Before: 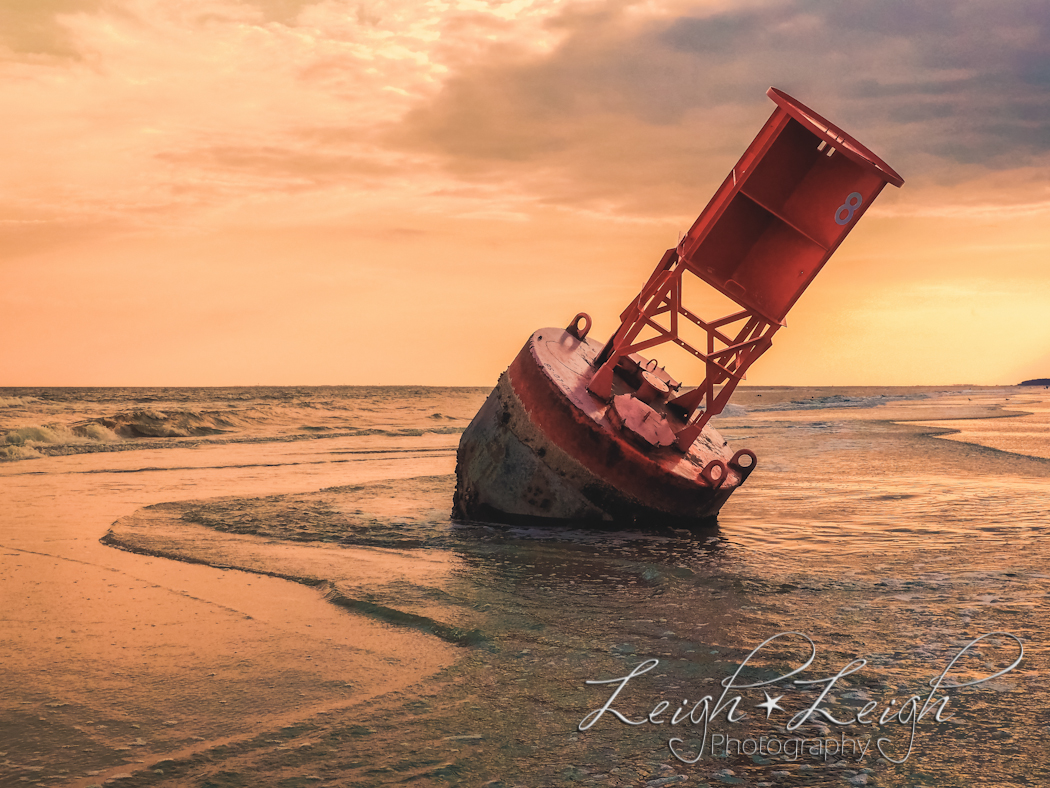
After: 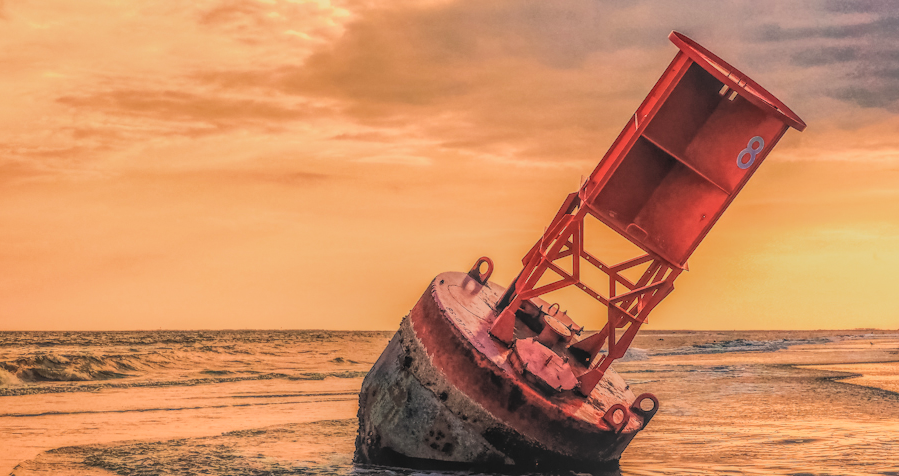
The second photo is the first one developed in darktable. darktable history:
contrast brightness saturation: contrast 0.2, brightness 0.16, saturation 0.22
filmic rgb: black relative exposure -7.15 EV, white relative exposure 5.36 EV, hardness 3.02, color science v6 (2022)
shadows and highlights: soften with gaussian
crop and rotate: left 9.345%, top 7.22%, right 4.982%, bottom 32.331%
local contrast: highlights 20%, shadows 30%, detail 200%, midtone range 0.2
